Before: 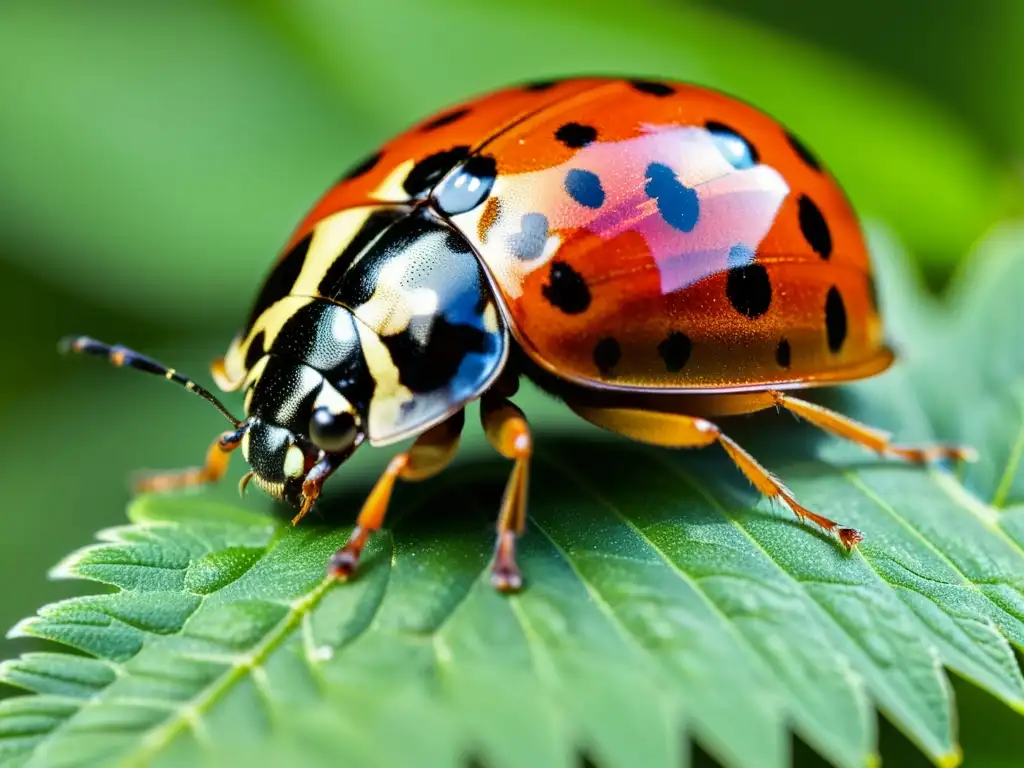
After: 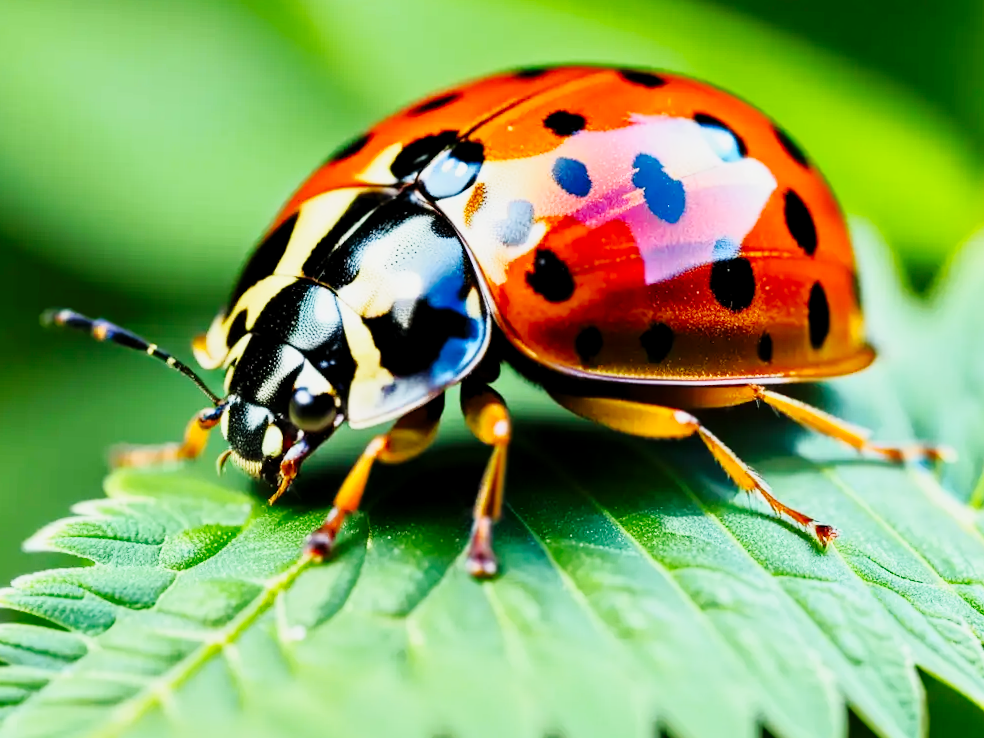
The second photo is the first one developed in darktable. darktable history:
tone curve: curves: ch0 [(0.013, 0) (0.061, 0.059) (0.239, 0.256) (0.502, 0.501) (0.683, 0.676) (0.761, 0.773) (0.858, 0.858) (0.987, 0.945)]; ch1 [(0, 0) (0.172, 0.123) (0.304, 0.267) (0.414, 0.395) (0.472, 0.473) (0.502, 0.502) (0.521, 0.528) (0.583, 0.595) (0.654, 0.673) (0.728, 0.761) (1, 1)]; ch2 [(0, 0) (0.411, 0.424) (0.485, 0.476) (0.502, 0.501) (0.553, 0.557) (0.57, 0.576) (1, 1)], color space Lab, linked channels, preserve colors none
crop and rotate: angle -1.76°
base curve: curves: ch0 [(0, 0) (0.032, 0.025) (0.121, 0.166) (0.206, 0.329) (0.605, 0.79) (1, 1)], preserve colors none
shadows and highlights: shadows -29.47, highlights 29.45
